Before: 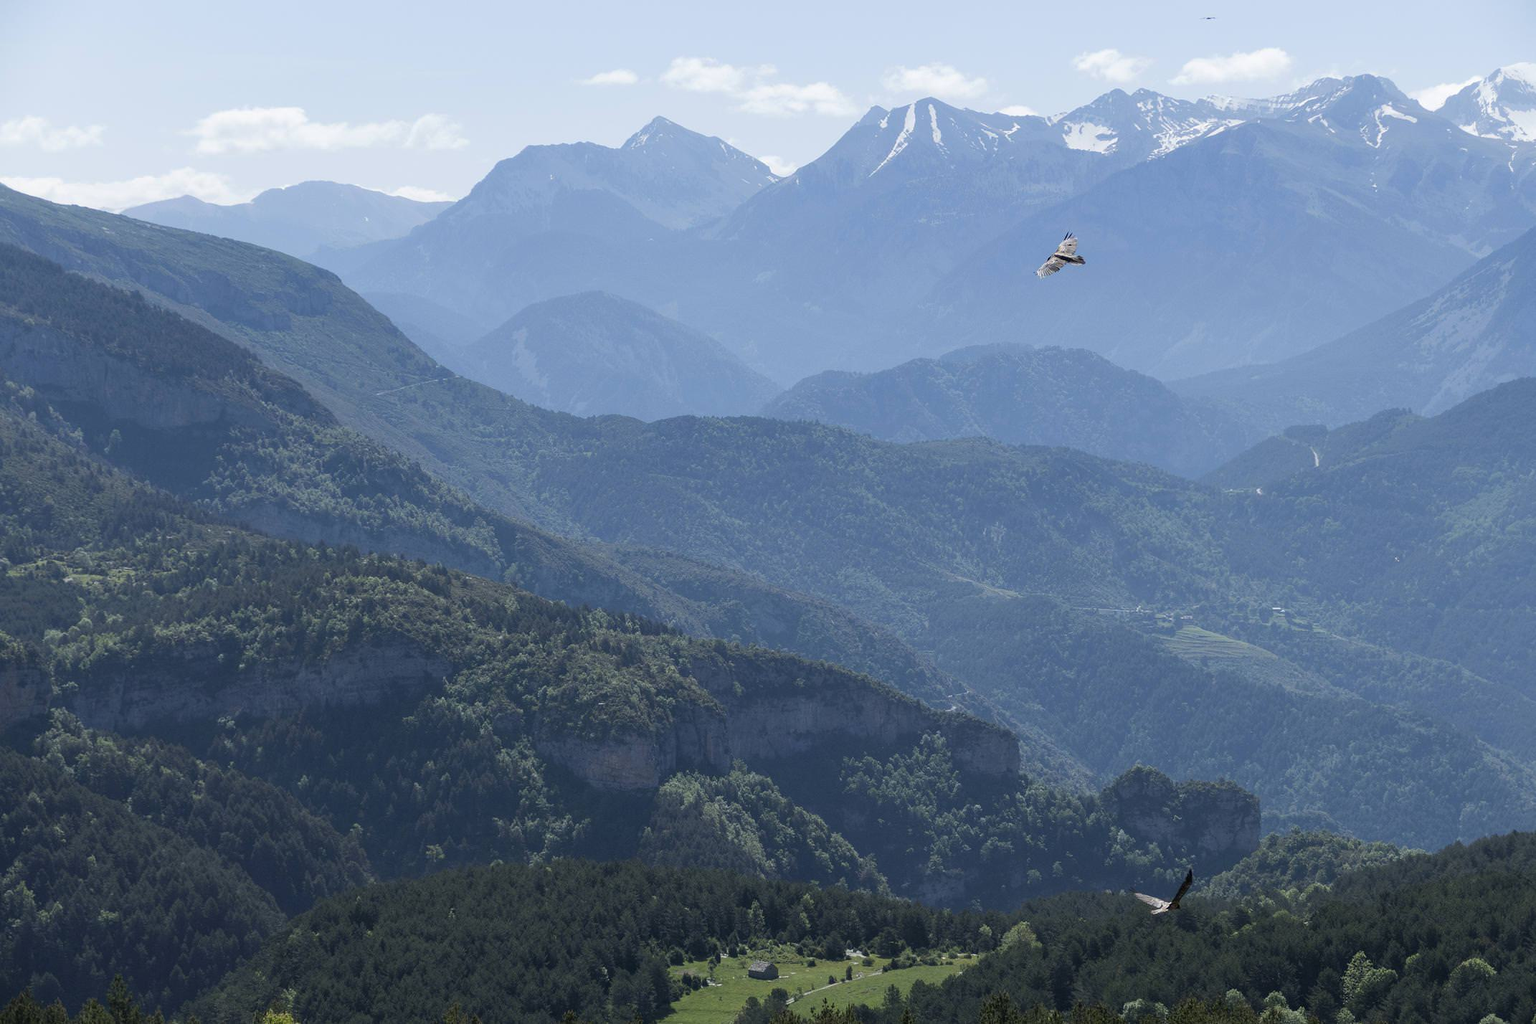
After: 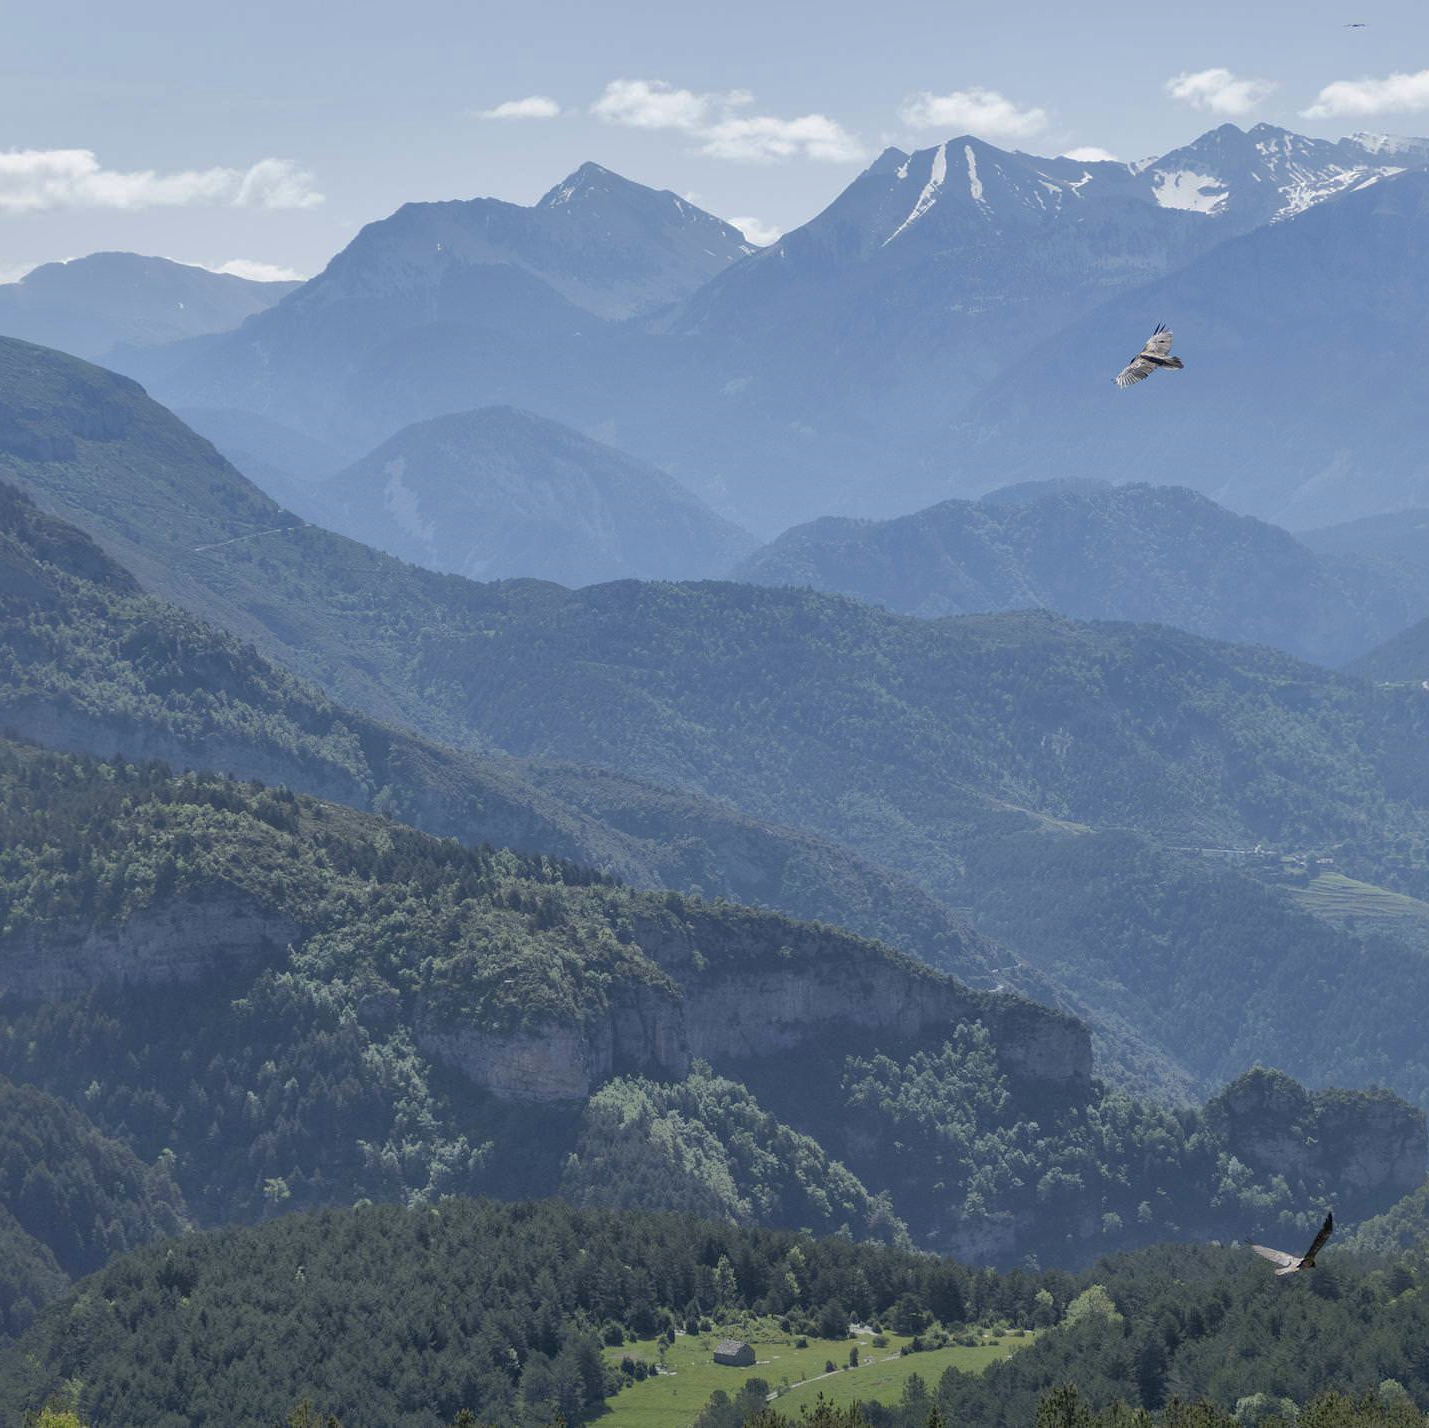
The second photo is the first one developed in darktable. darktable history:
crop and rotate: left 15.446%, right 17.836%
contrast brightness saturation: saturation -0.05
shadows and highlights: shadows 60, highlights -60
